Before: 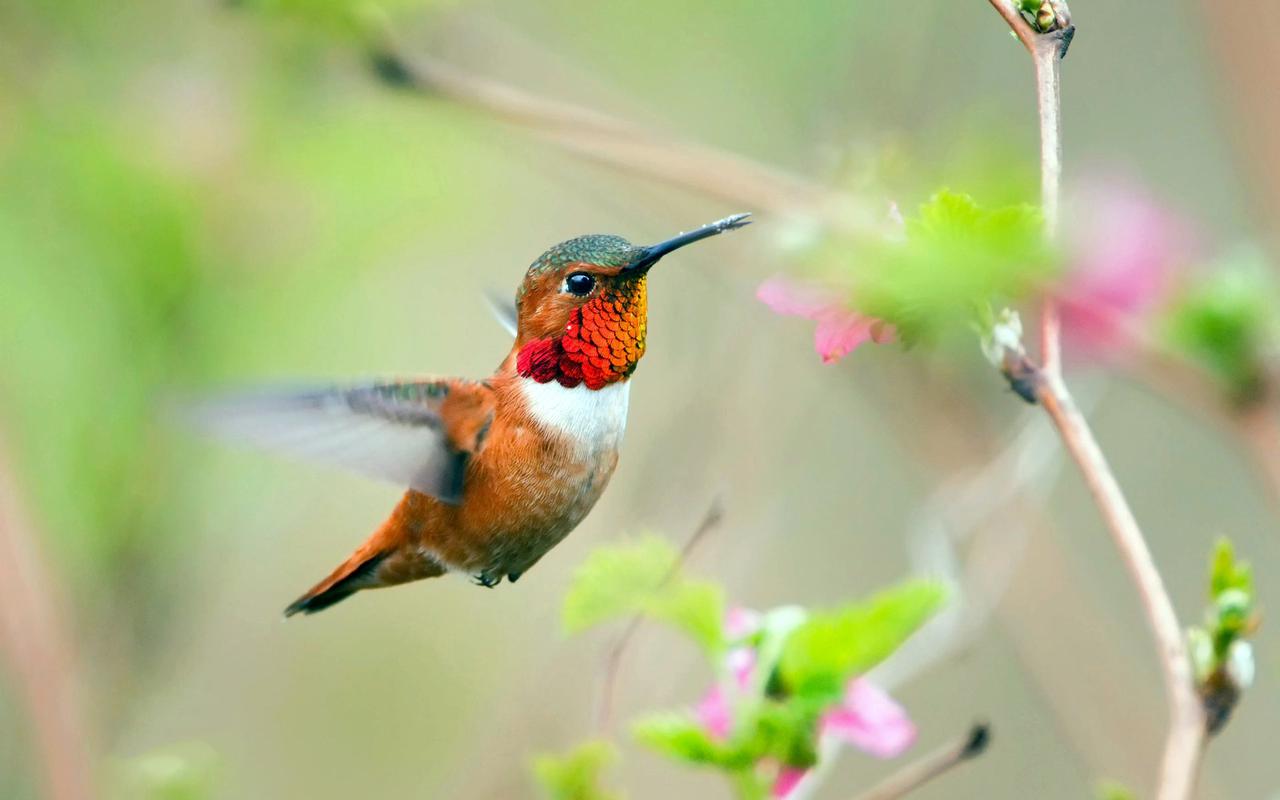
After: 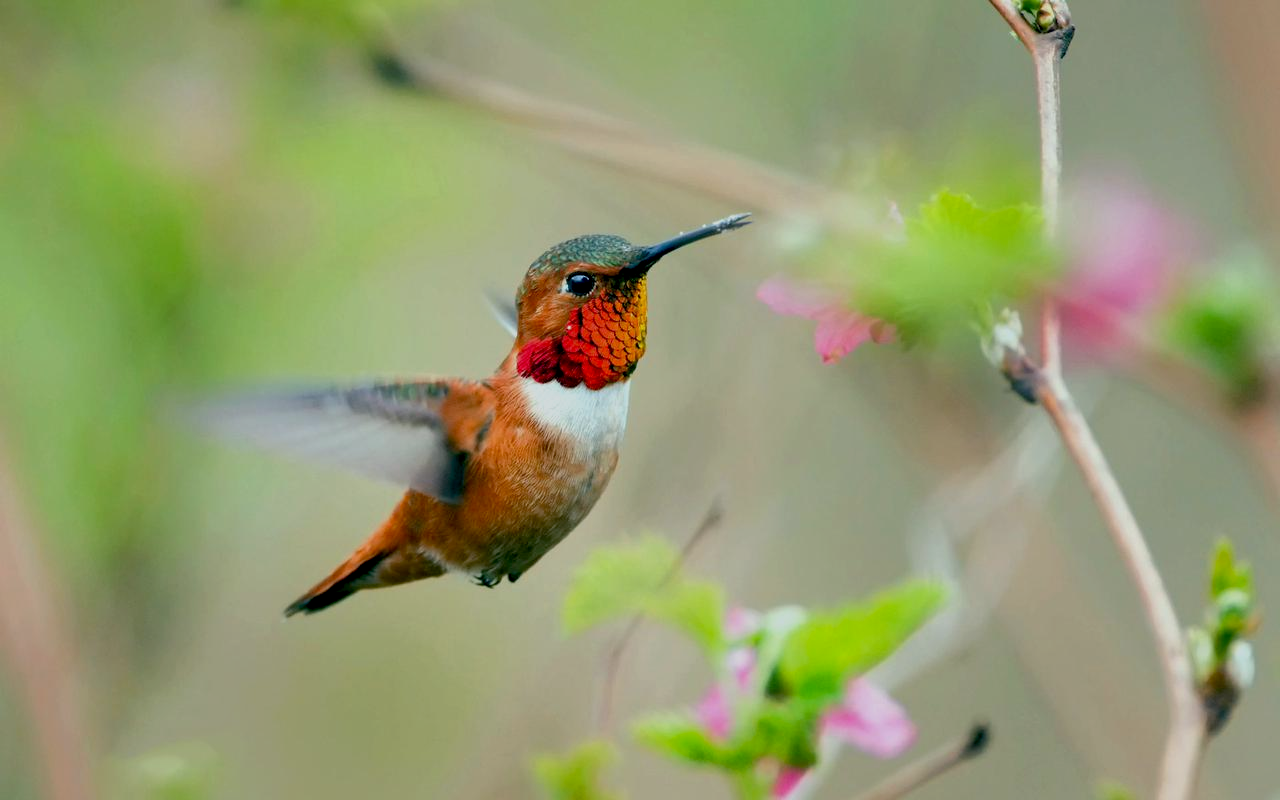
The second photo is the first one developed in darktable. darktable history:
exposure: black level correction 0.011, exposure -0.473 EV, compensate exposure bias true, compensate highlight preservation false
shadows and highlights: shadows 25.19, highlights -24.6
